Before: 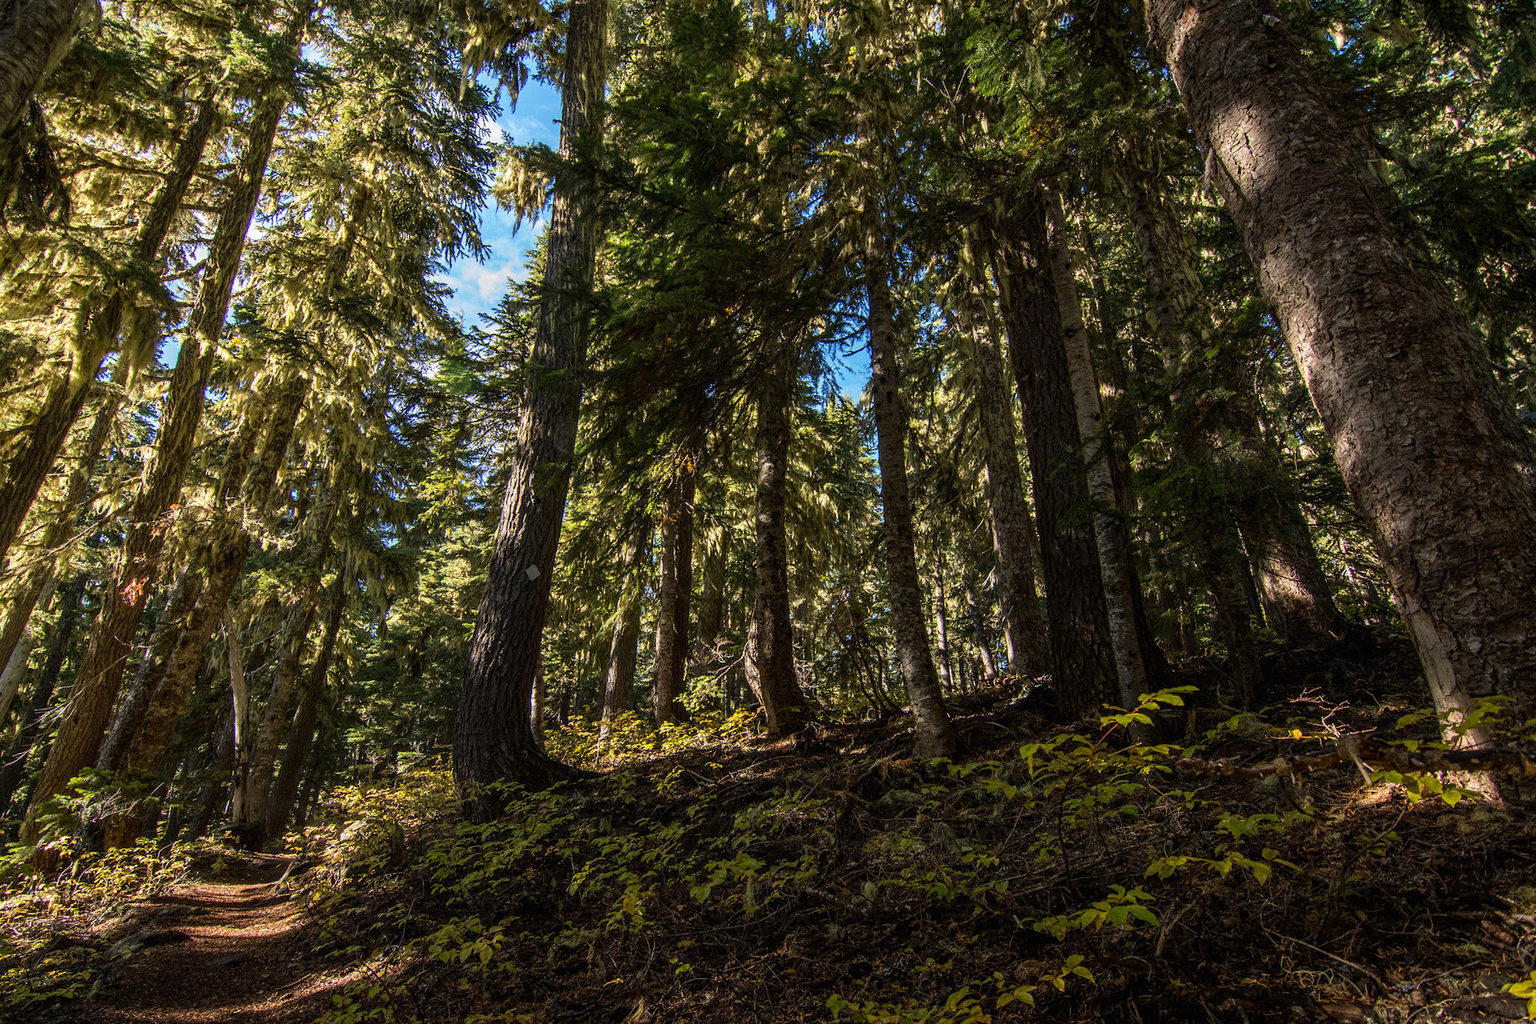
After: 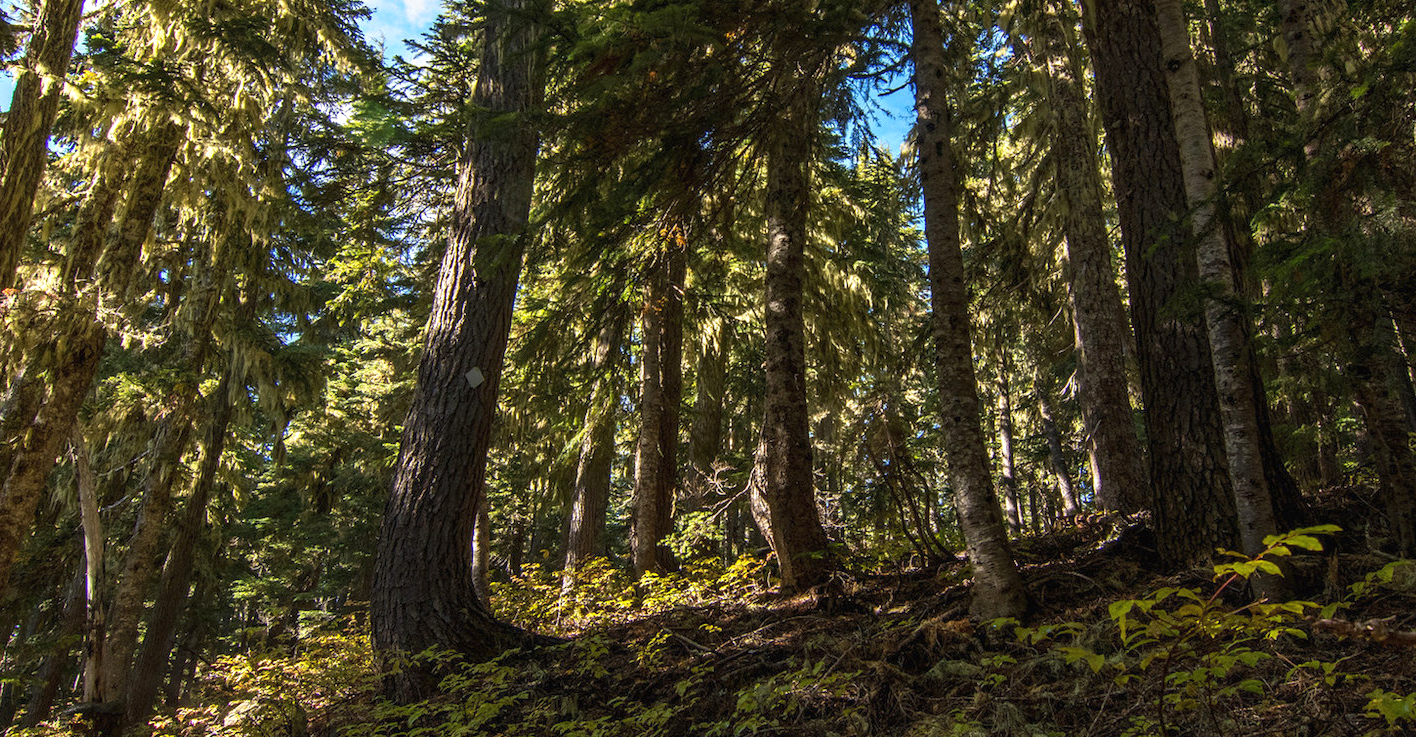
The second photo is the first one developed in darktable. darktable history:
crop: left 10.953%, top 27.627%, right 18.245%, bottom 17.066%
exposure: black level correction 0, exposure 0.591 EV, compensate highlight preservation false
levels: levels [0, 0.51, 1]
tone equalizer: -8 EV 0.26 EV, -7 EV 0.424 EV, -6 EV 0.408 EV, -5 EV 0.233 EV, -3 EV -0.247 EV, -2 EV -0.412 EV, -1 EV -0.397 EV, +0 EV -0.28 EV
